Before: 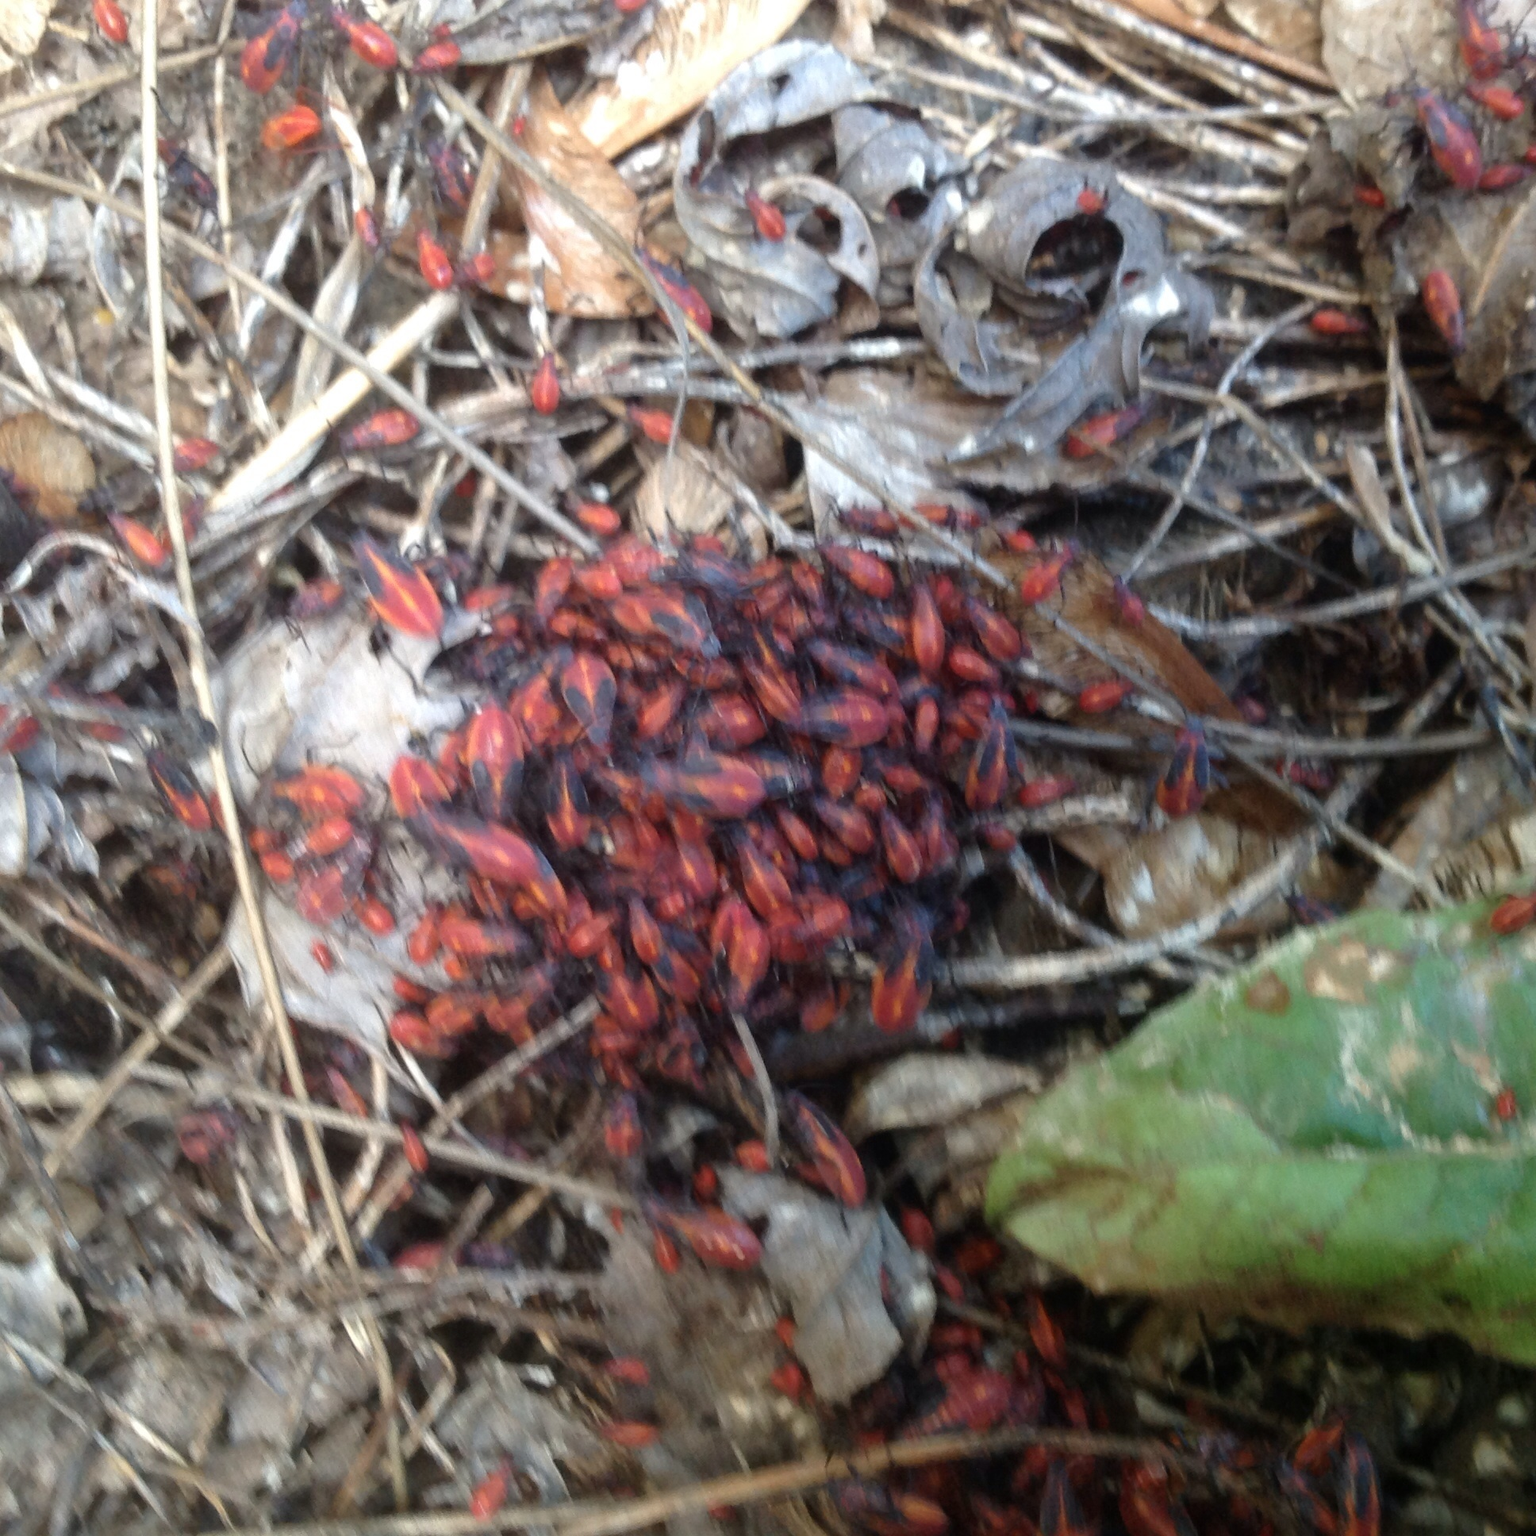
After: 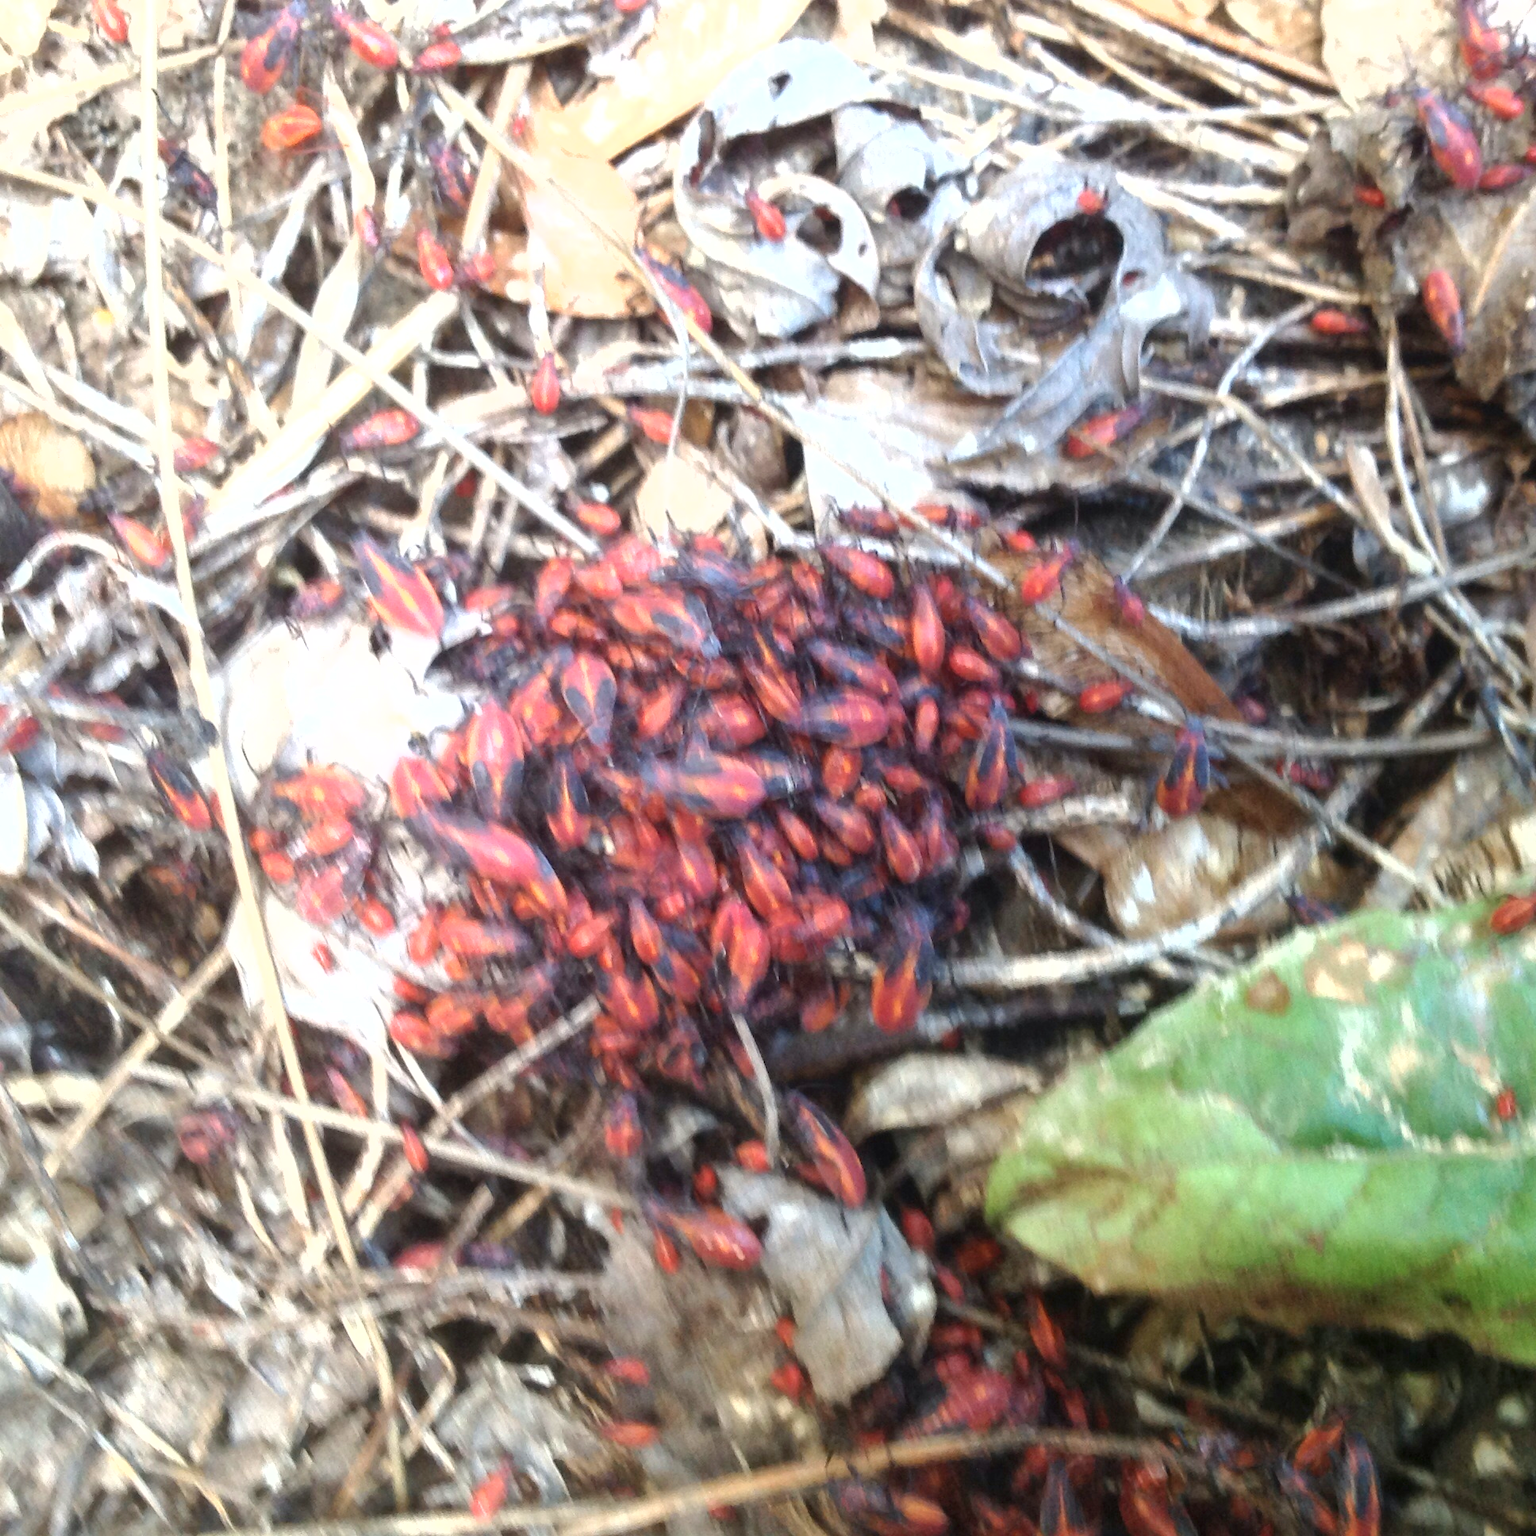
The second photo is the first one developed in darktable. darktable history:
exposure: black level correction 0, exposure 1.1 EV, compensate exposure bias true, compensate highlight preservation false
shadows and highlights: radius 125.46, shadows 30.51, highlights -30.51, low approximation 0.01, soften with gaussian
